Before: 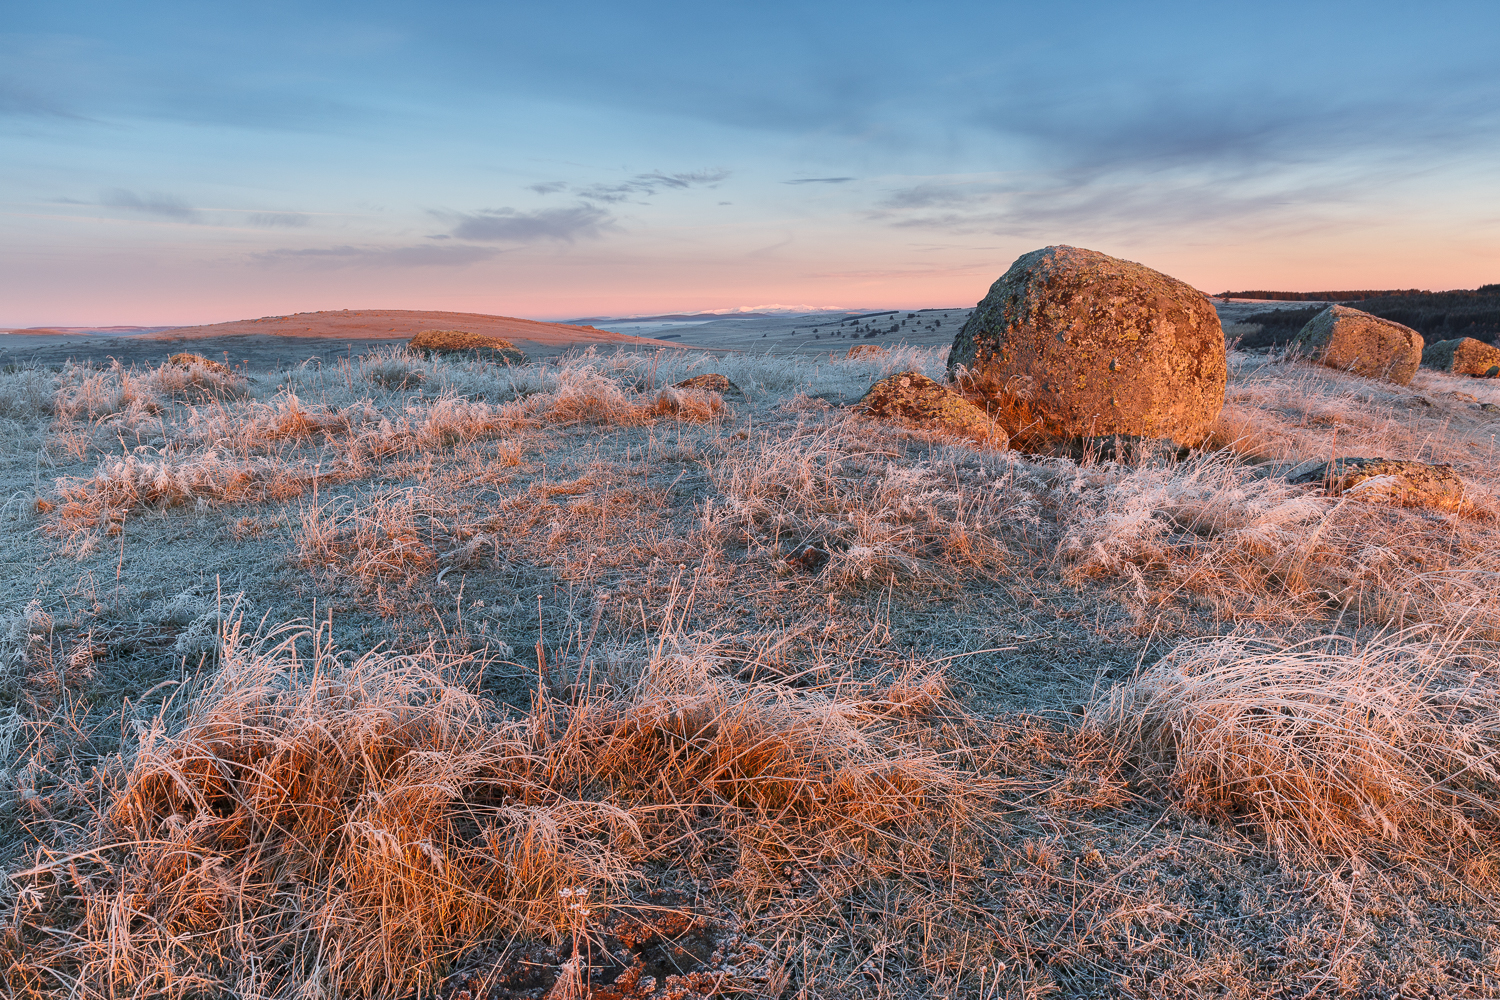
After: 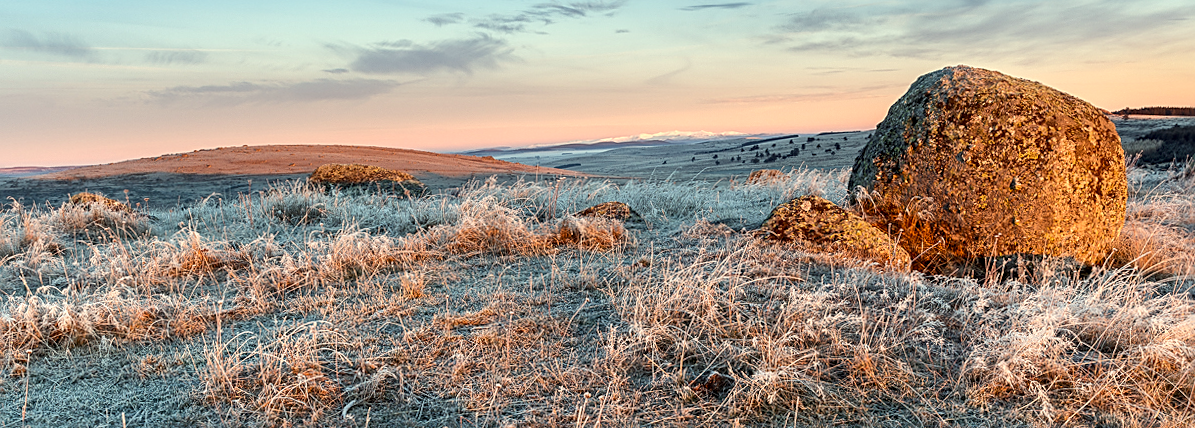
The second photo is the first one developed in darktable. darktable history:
sharpen: on, module defaults
local contrast: on, module defaults
tone equalizer: -8 EV -0.417 EV, -7 EV -0.389 EV, -6 EV -0.333 EV, -5 EV -0.222 EV, -3 EV 0.222 EV, -2 EV 0.333 EV, -1 EV 0.389 EV, +0 EV 0.417 EV, edges refinement/feathering 500, mask exposure compensation -1.57 EV, preserve details no
contrast equalizer: y [[0.5 ×6], [0.5 ×6], [0.5, 0.5, 0.501, 0.545, 0.707, 0.863], [0 ×6], [0 ×6]]
exposure: black level correction 0.009, exposure 0.014 EV, compensate highlight preservation false
rotate and perspective: rotation -1.24°, automatic cropping off
crop: left 7.036%, top 18.398%, right 14.379%, bottom 40.043%
color correction: highlights a* -5.94, highlights b* 11.19
